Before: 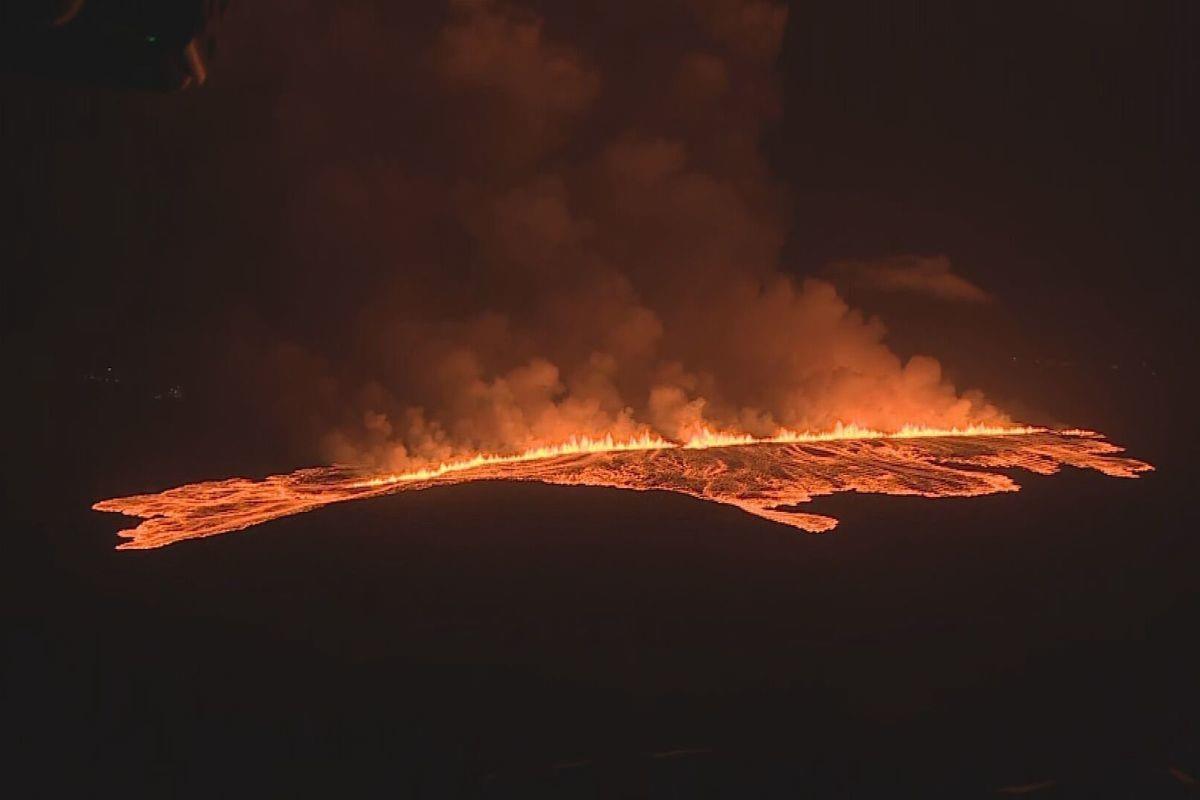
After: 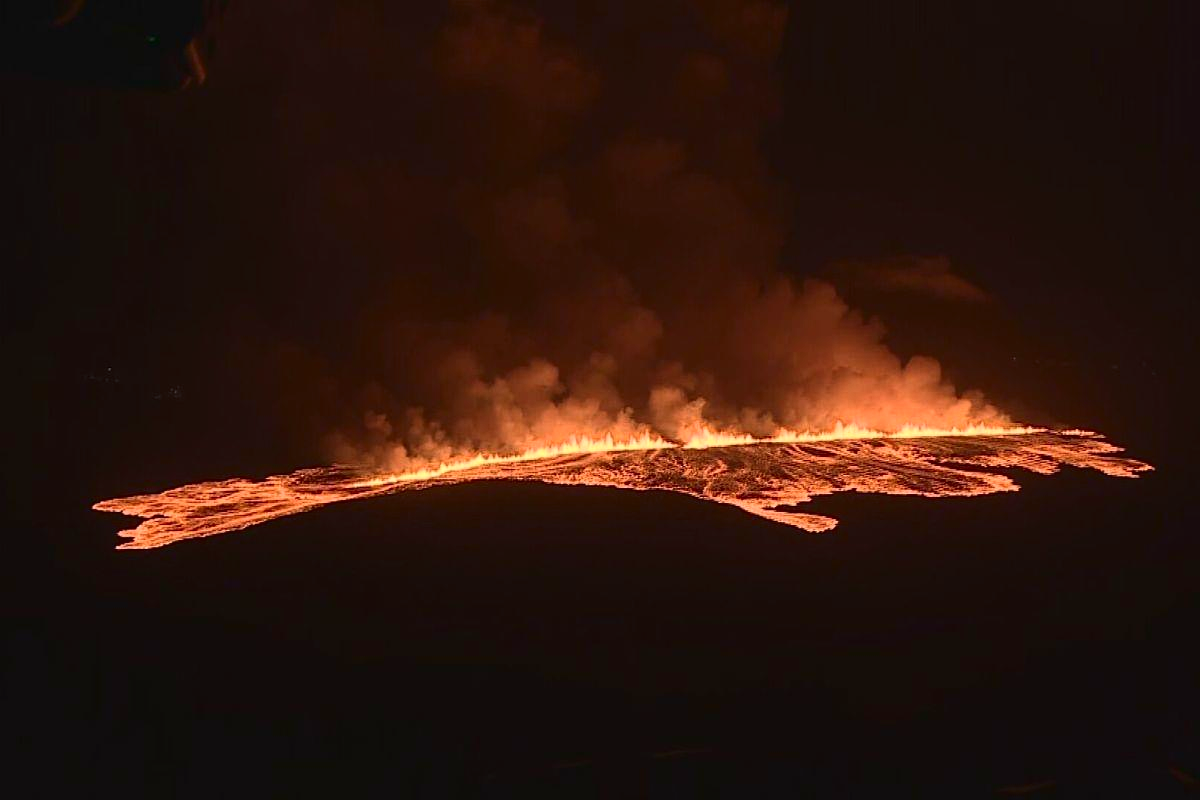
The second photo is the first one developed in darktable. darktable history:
contrast brightness saturation: contrast 0.289
